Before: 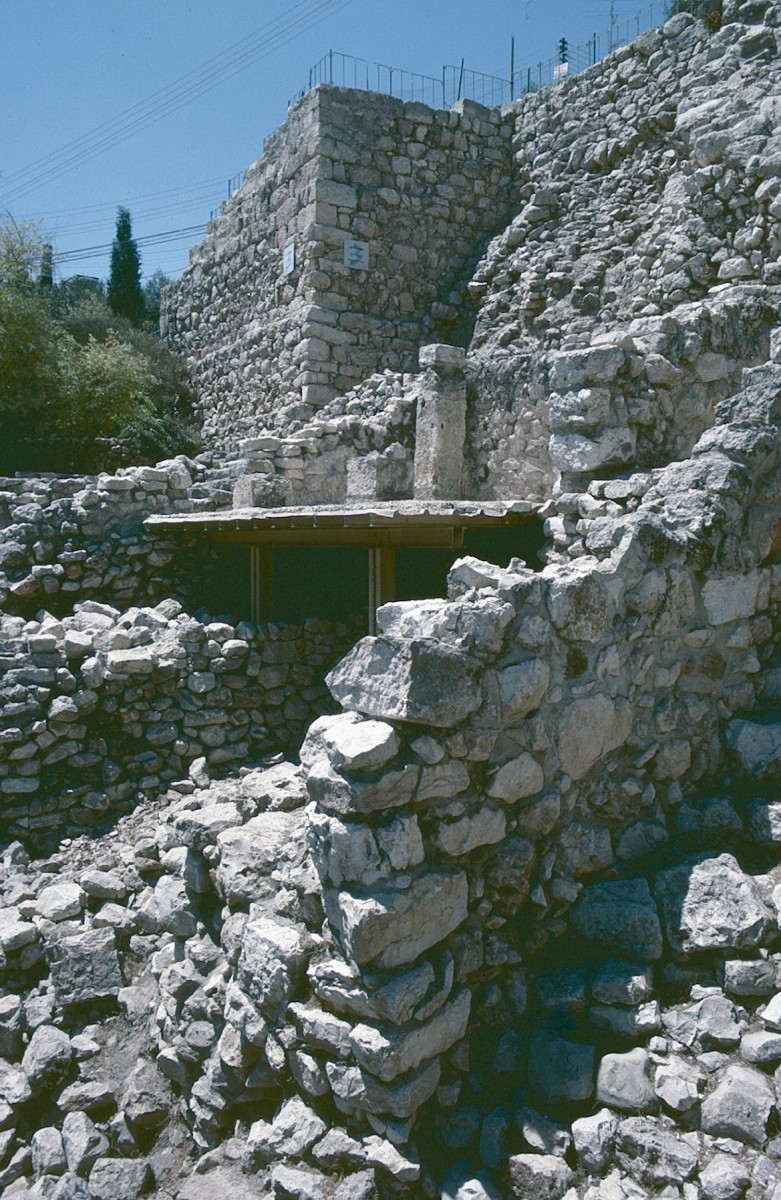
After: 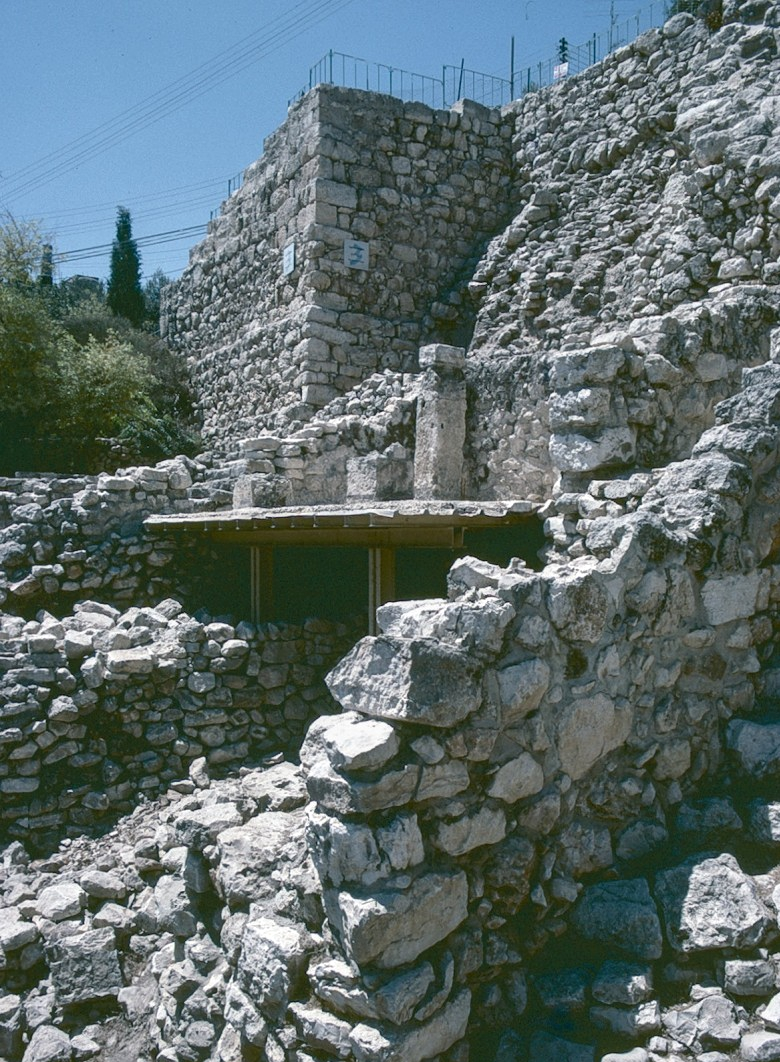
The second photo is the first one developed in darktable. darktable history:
crop and rotate: top 0%, bottom 11.49%
local contrast: on, module defaults
